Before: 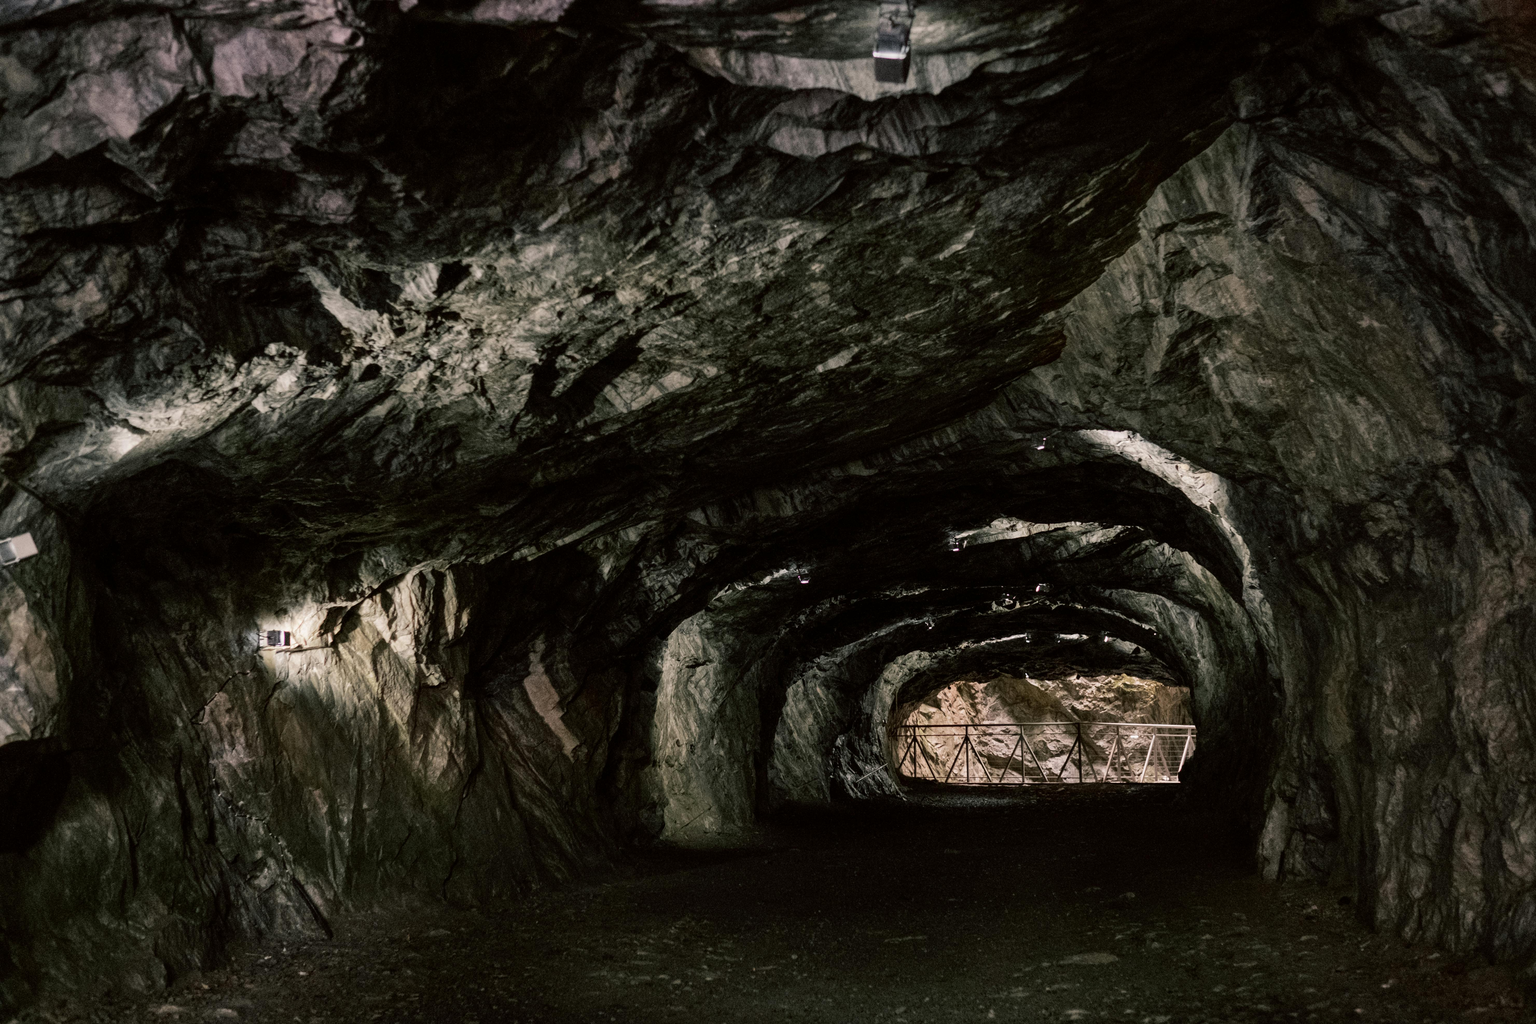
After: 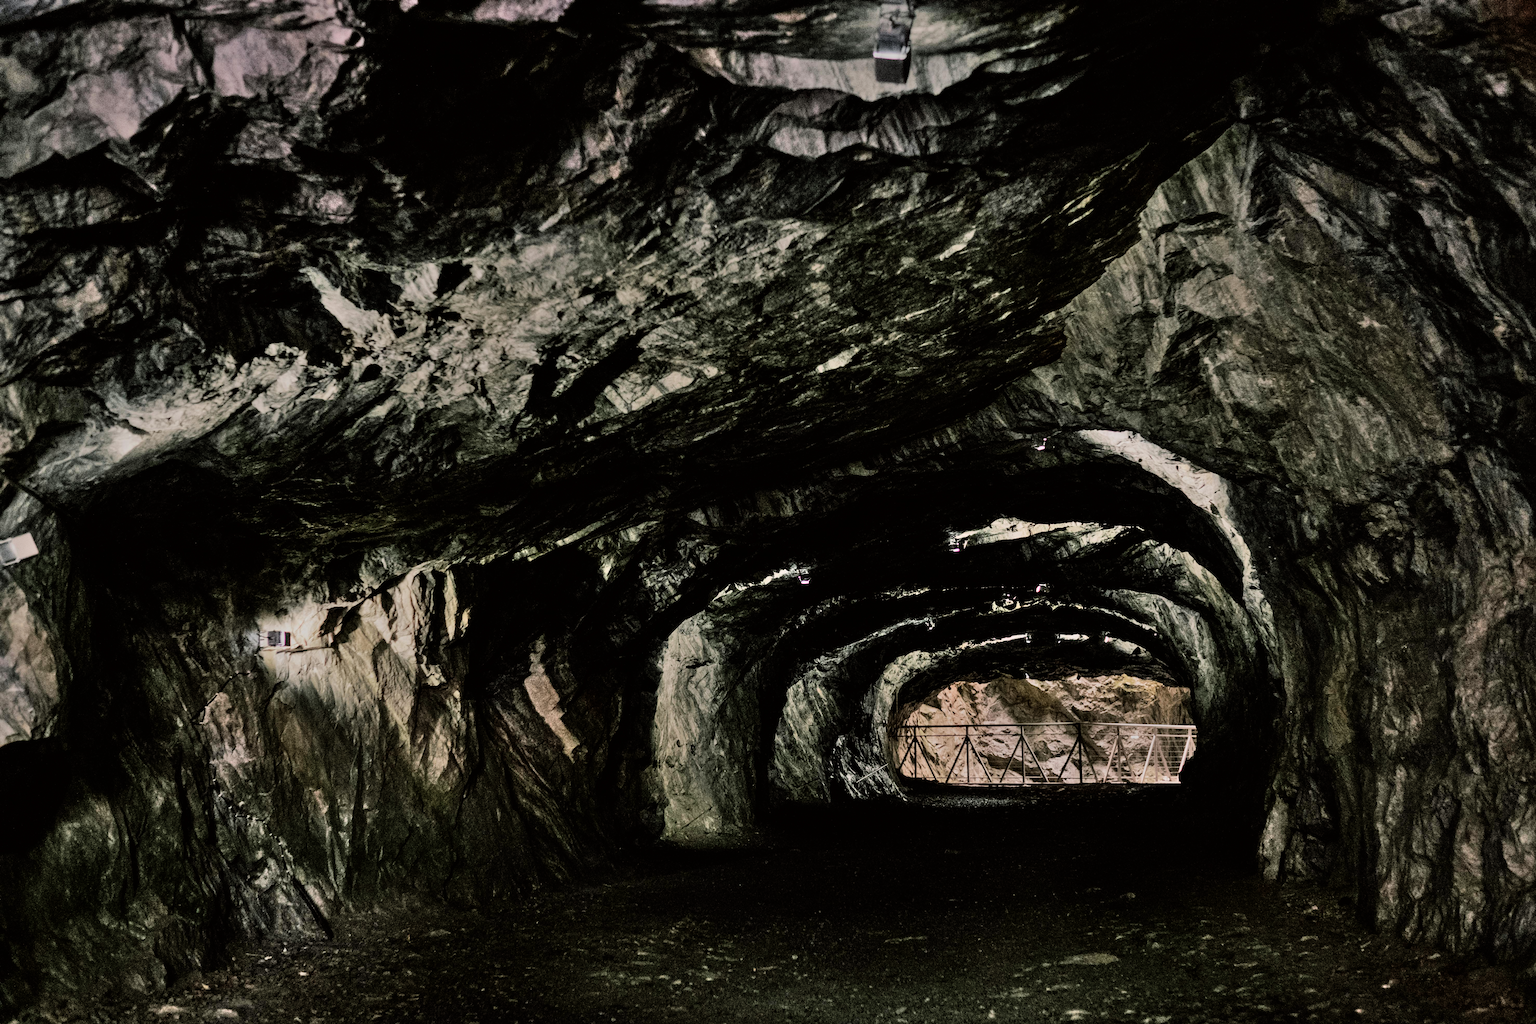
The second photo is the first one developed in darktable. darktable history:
shadows and highlights: soften with gaussian
filmic rgb: black relative exposure -7.65 EV, white relative exposure 4.56 EV, hardness 3.61, color science v6 (2022)
